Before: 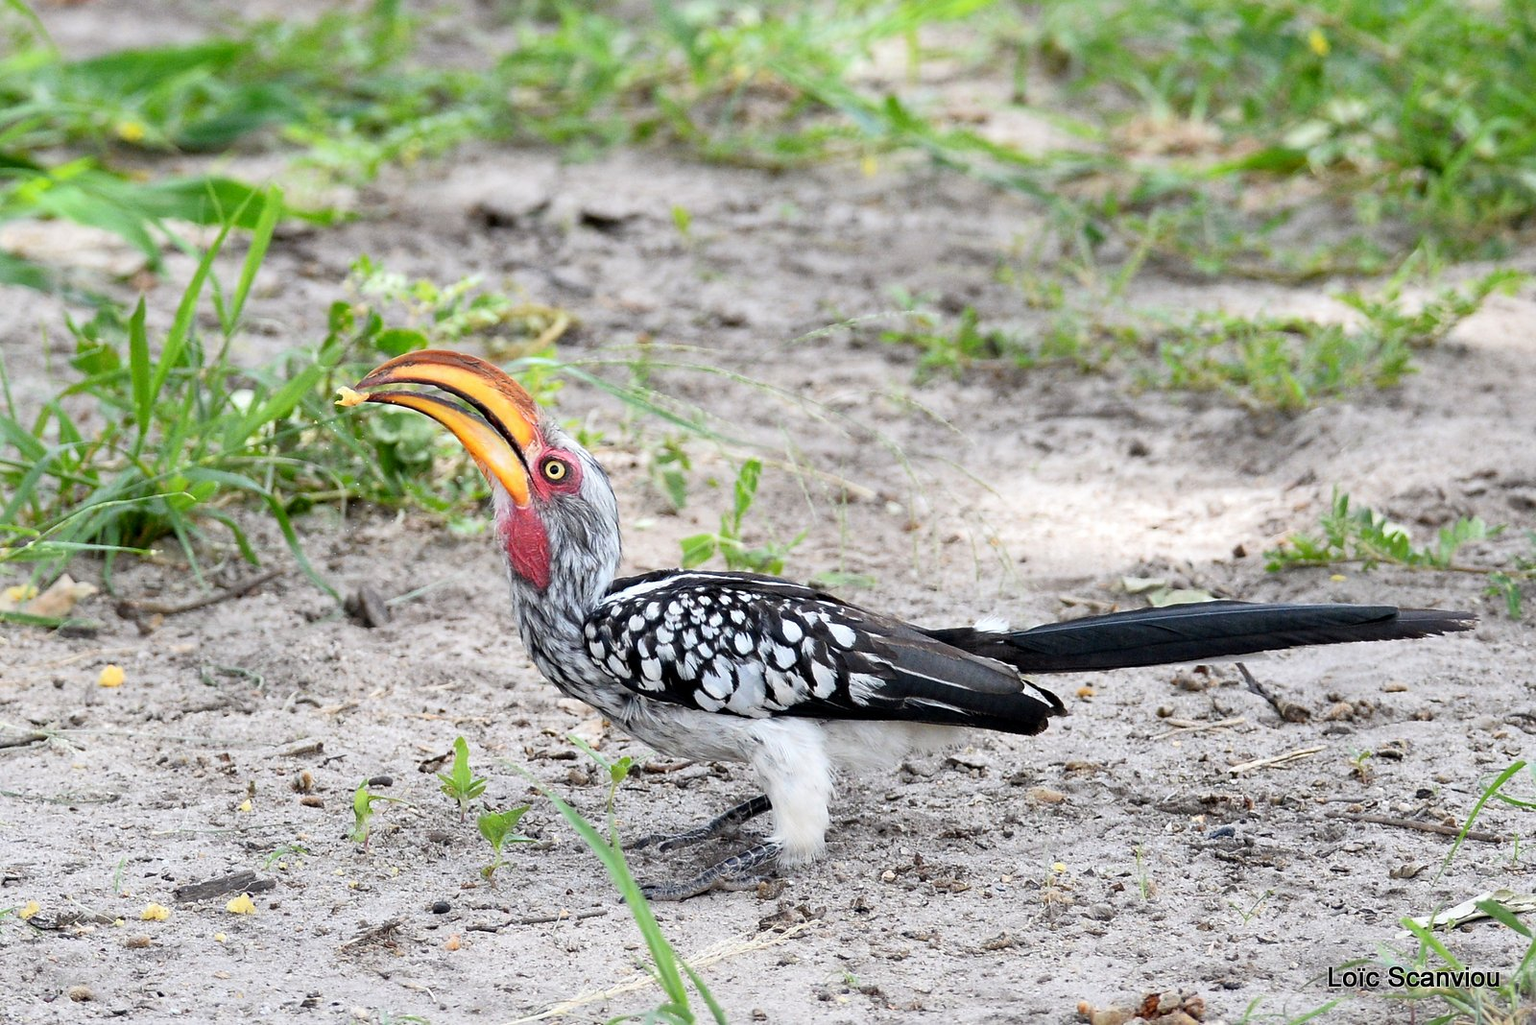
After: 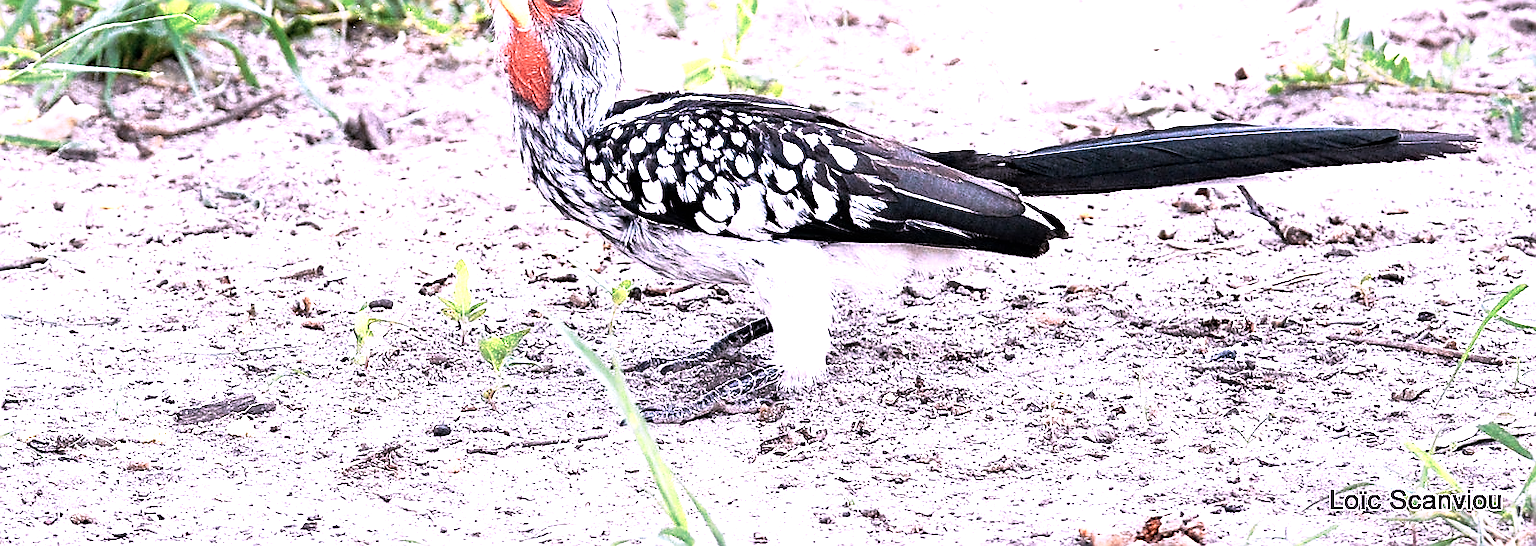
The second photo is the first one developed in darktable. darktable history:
crop and rotate: top 46.651%, right 0.112%
exposure: black level correction 0, exposure 2.089 EV, compensate exposure bias true, compensate highlight preservation false
base curve: curves: ch0 [(0, 0) (0.257, 0.25) (0.482, 0.586) (0.757, 0.871) (1, 1)], preserve colors none
sharpen: radius 1.376, amount 1.238, threshold 0.619
color correction: highlights a* 15.16, highlights b* -24.52
color zones: curves: ch0 [(0.018, 0.548) (0.224, 0.64) (0.425, 0.447) (0.675, 0.575) (0.732, 0.579)]; ch1 [(0.066, 0.487) (0.25, 0.5) (0.404, 0.43) (0.75, 0.421) (0.956, 0.421)]; ch2 [(0.044, 0.561) (0.215, 0.465) (0.399, 0.544) (0.465, 0.548) (0.614, 0.447) (0.724, 0.43) (0.882, 0.623) (0.956, 0.632)]
tone equalizer: -8 EV -0.409 EV, -7 EV -0.422 EV, -6 EV -0.342 EV, -5 EV -0.211 EV, -3 EV 0.212 EV, -2 EV 0.313 EV, -1 EV 0.41 EV, +0 EV 0.42 EV
